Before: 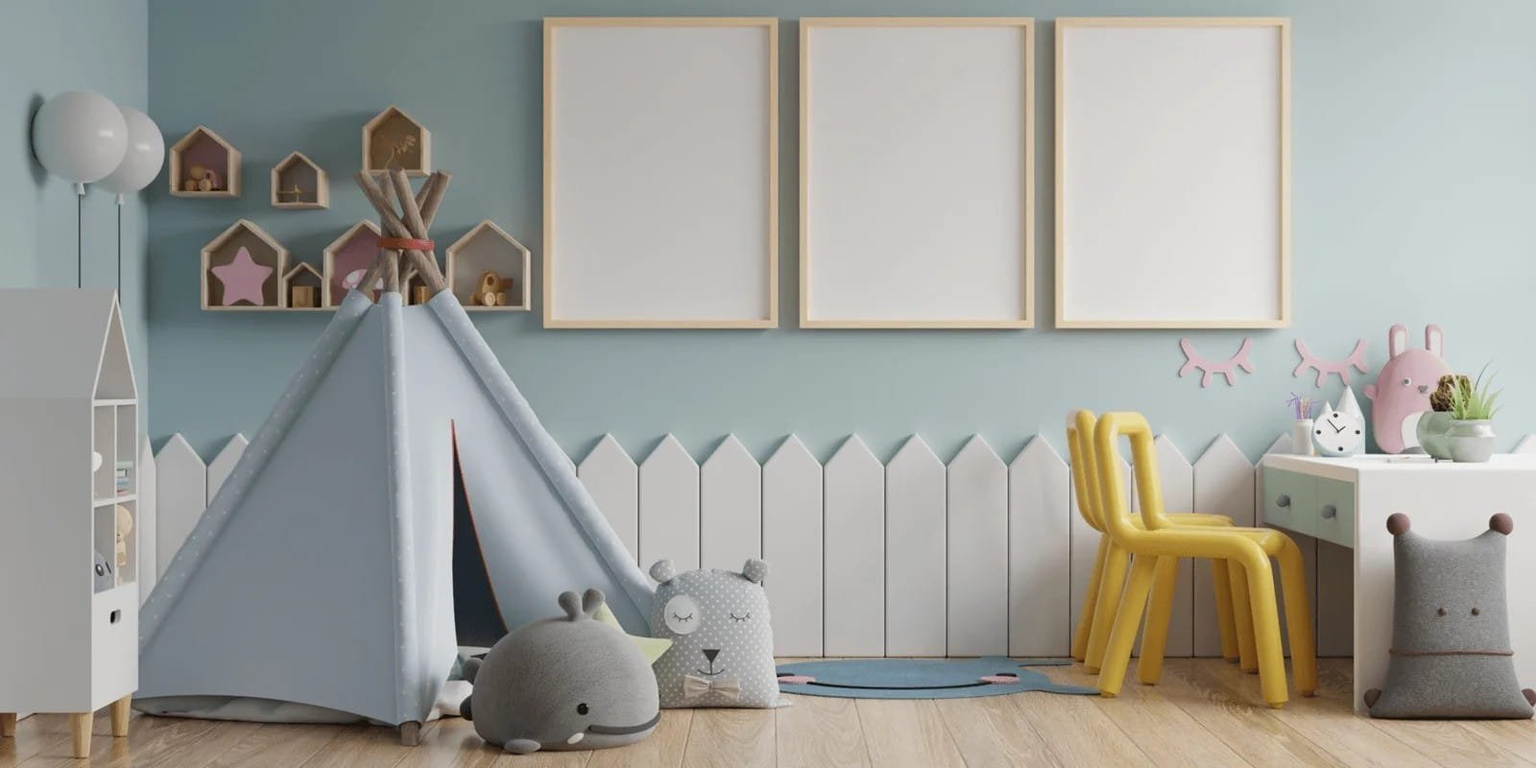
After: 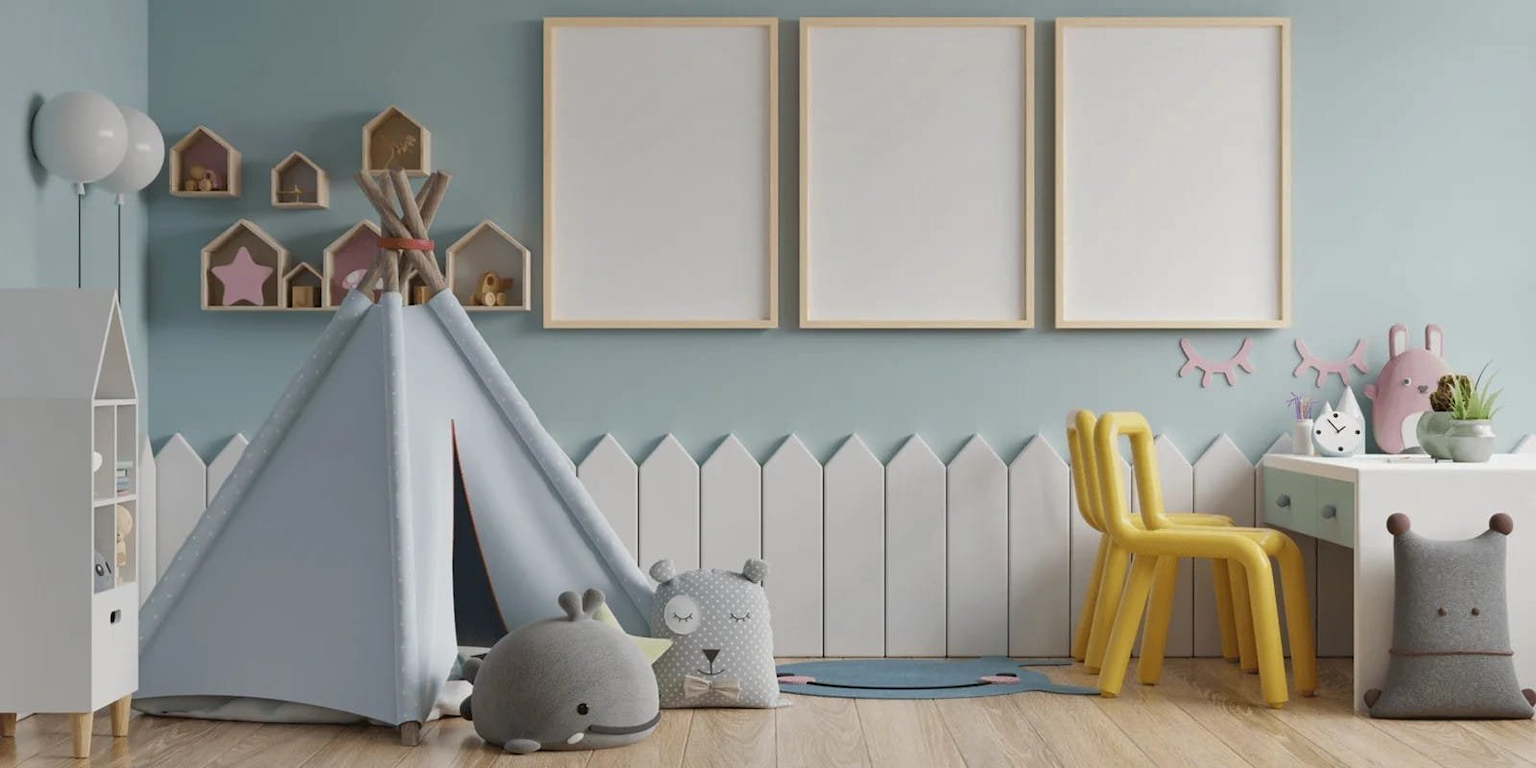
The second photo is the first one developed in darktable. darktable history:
shadows and highlights: shadows 48.92, highlights -42.89, soften with gaussian
